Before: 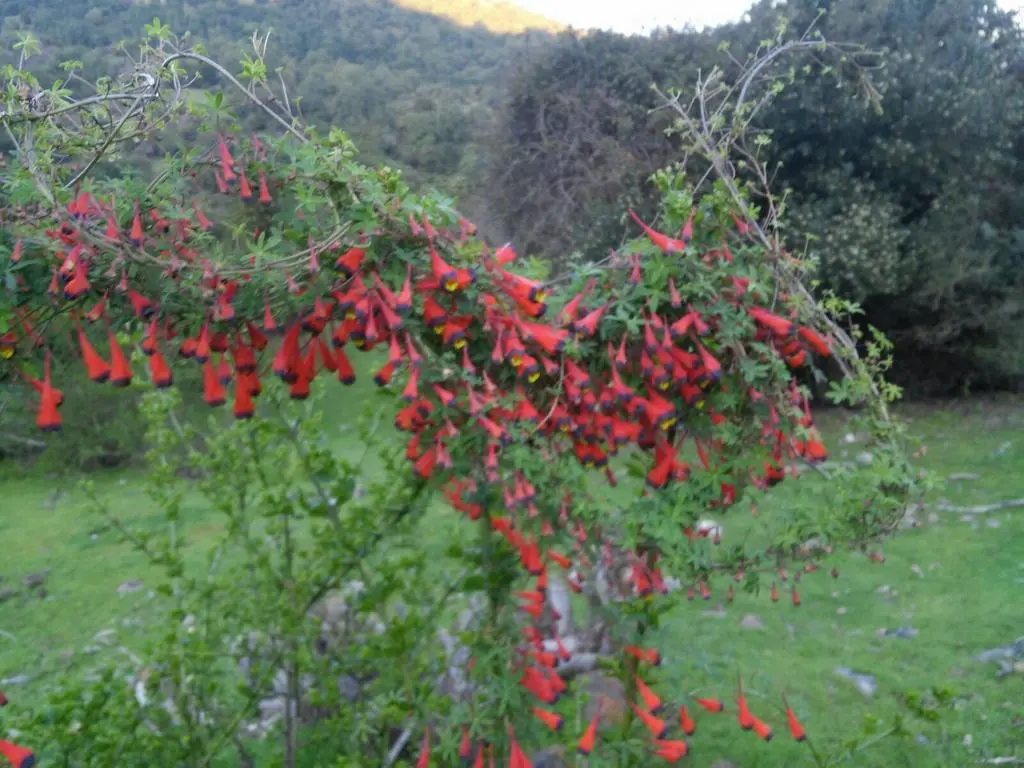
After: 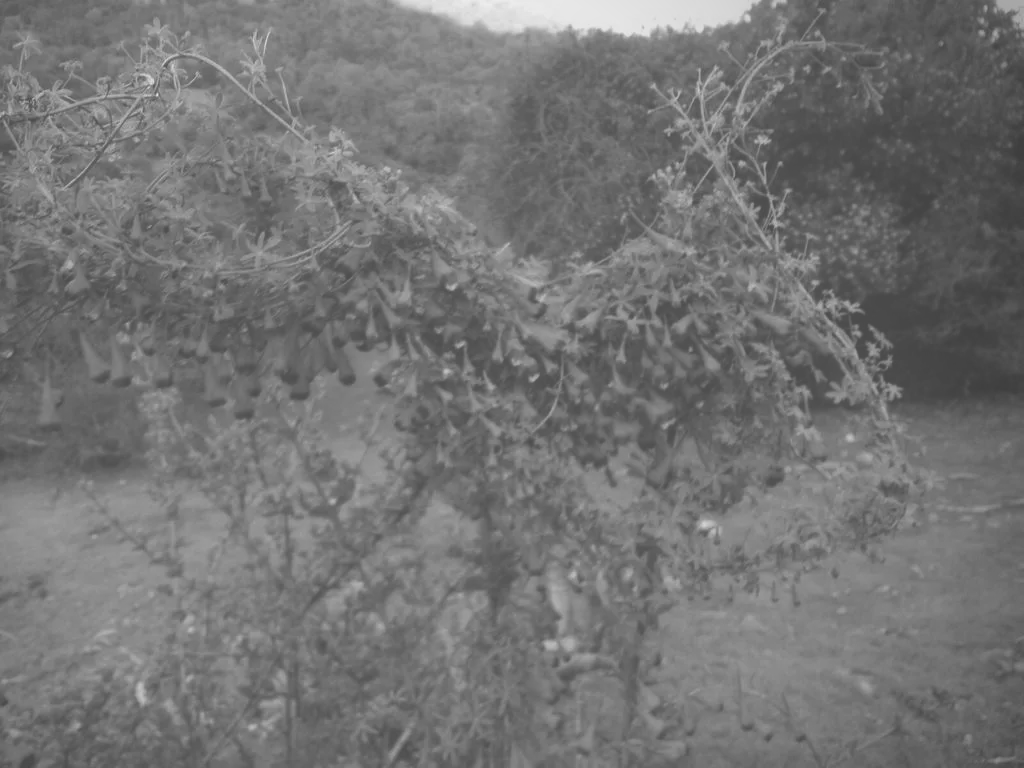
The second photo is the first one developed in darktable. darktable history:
monochrome: a 26.22, b 42.67, size 0.8
vignetting: center (-0.15, 0.013)
exposure: black level correction -0.087, compensate highlight preservation false
